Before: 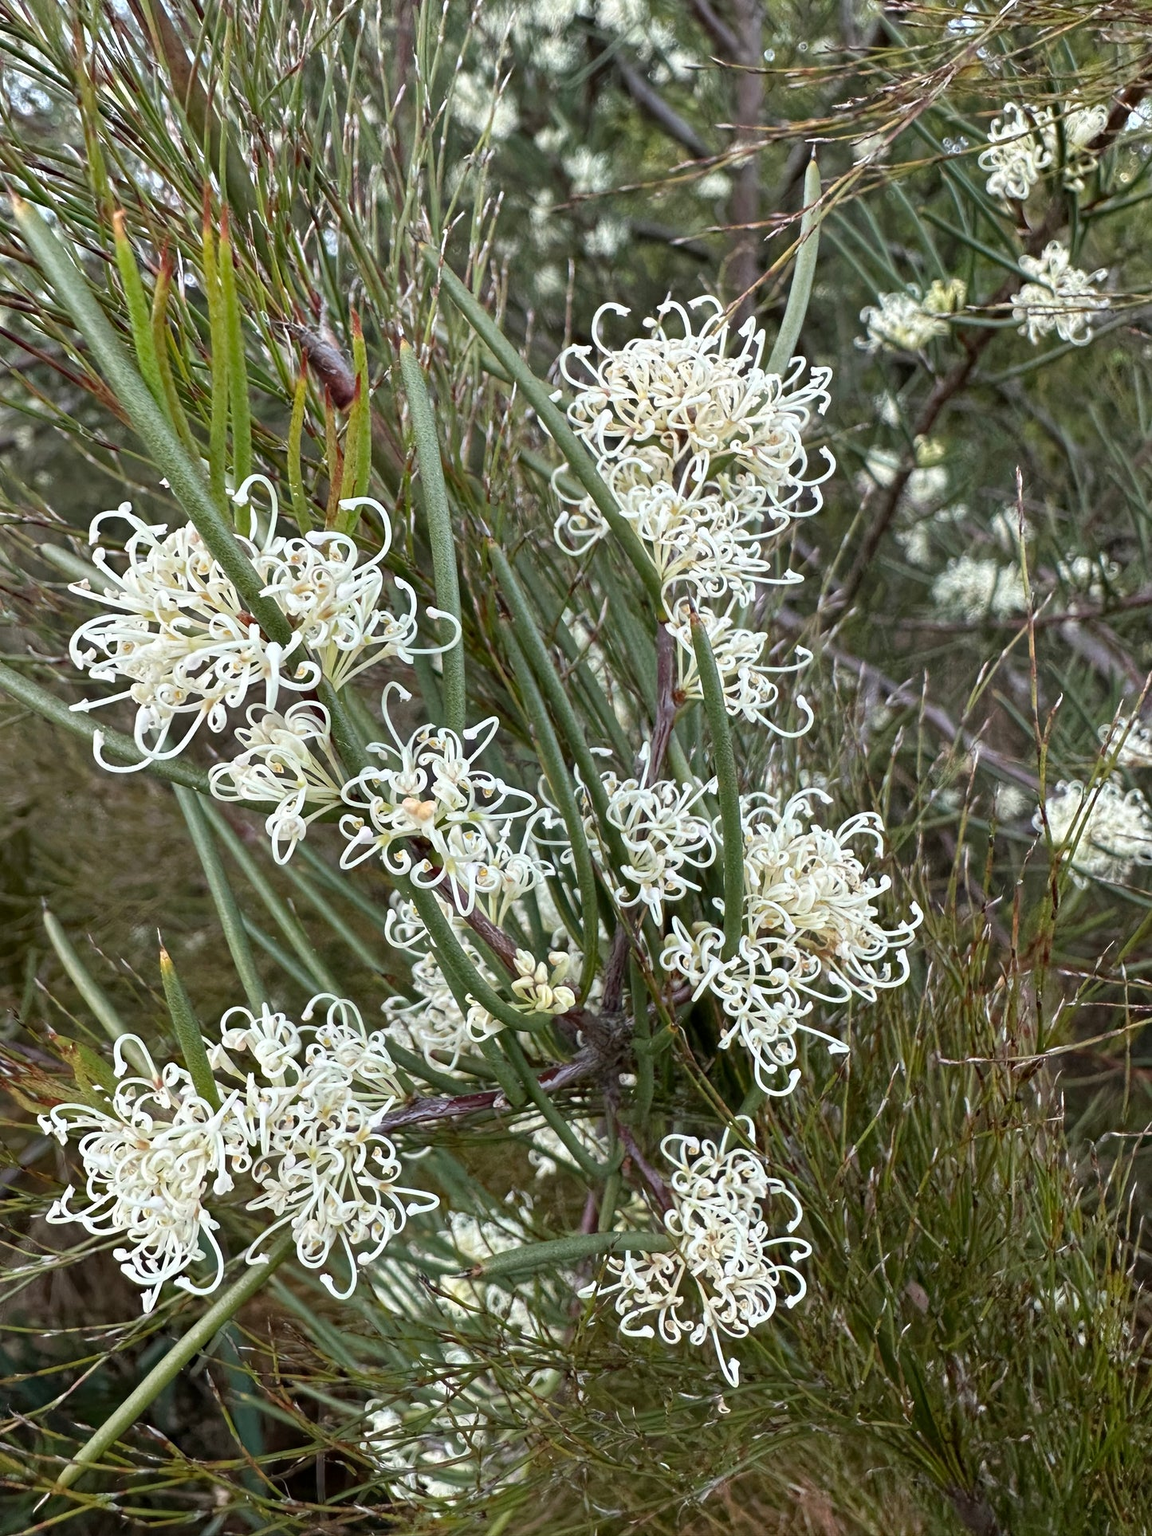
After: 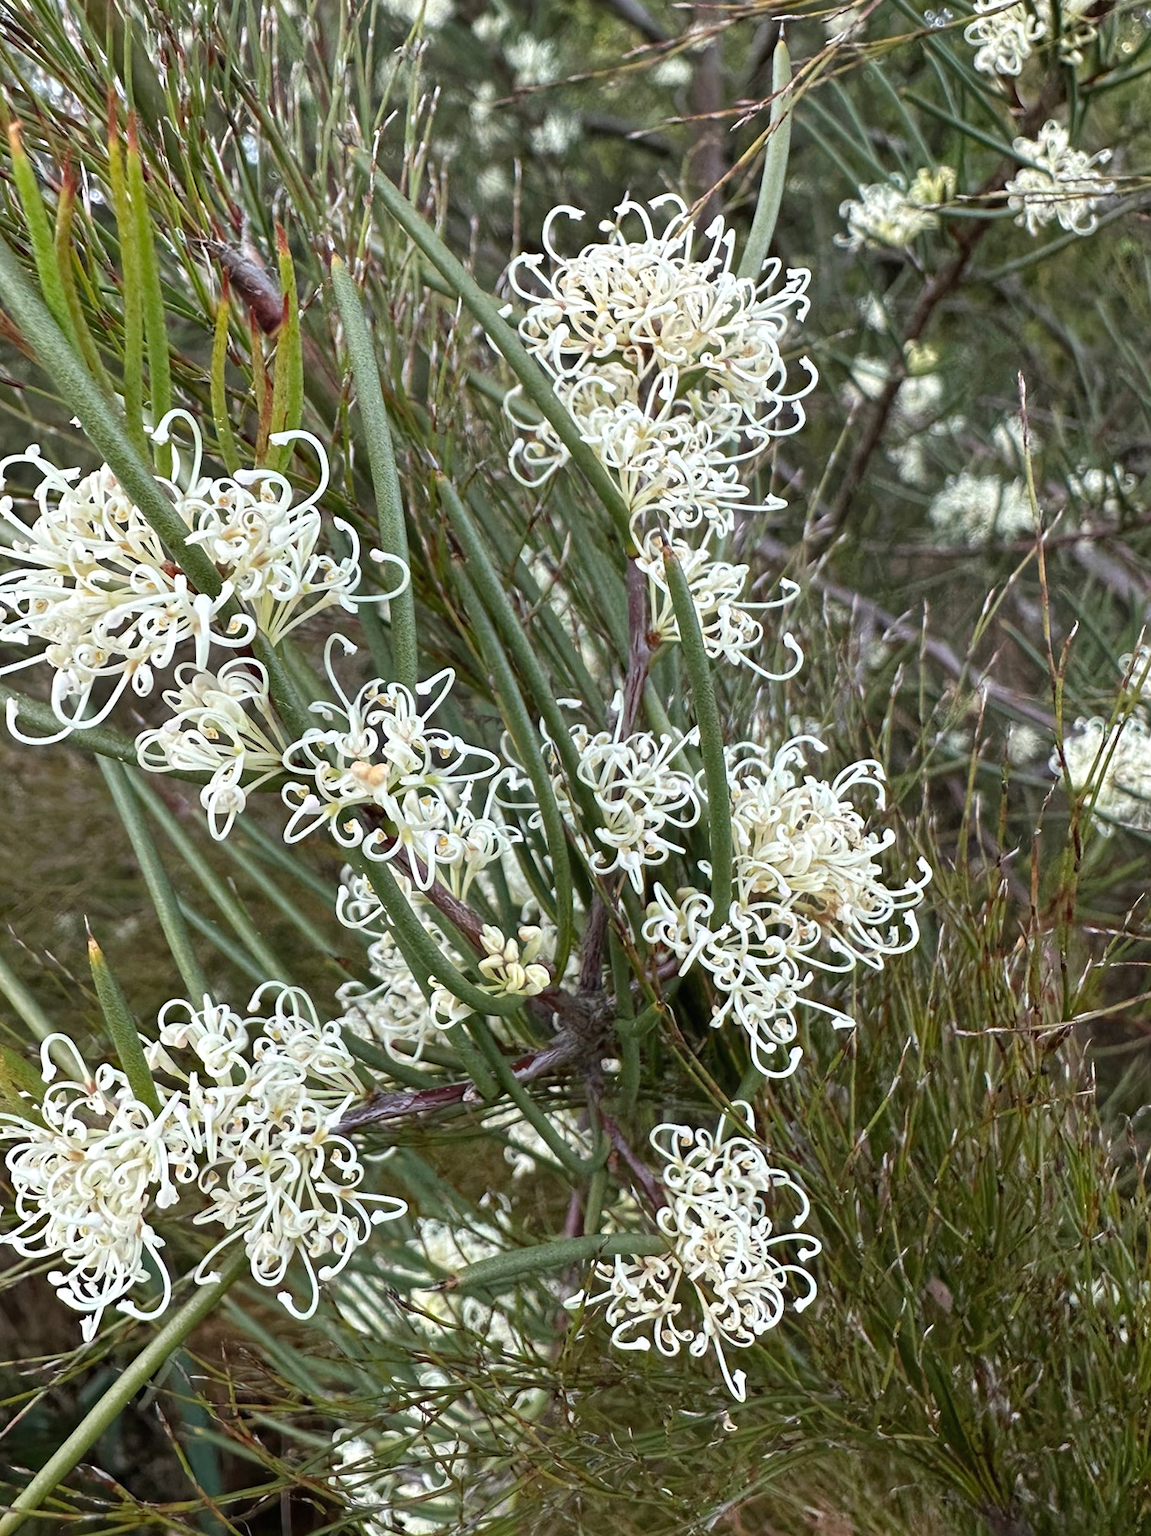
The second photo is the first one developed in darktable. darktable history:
crop and rotate: angle 1.96°, left 5.673%, top 5.673%
exposure: black level correction -0.001, exposure 0.08 EV, compensate highlight preservation false
